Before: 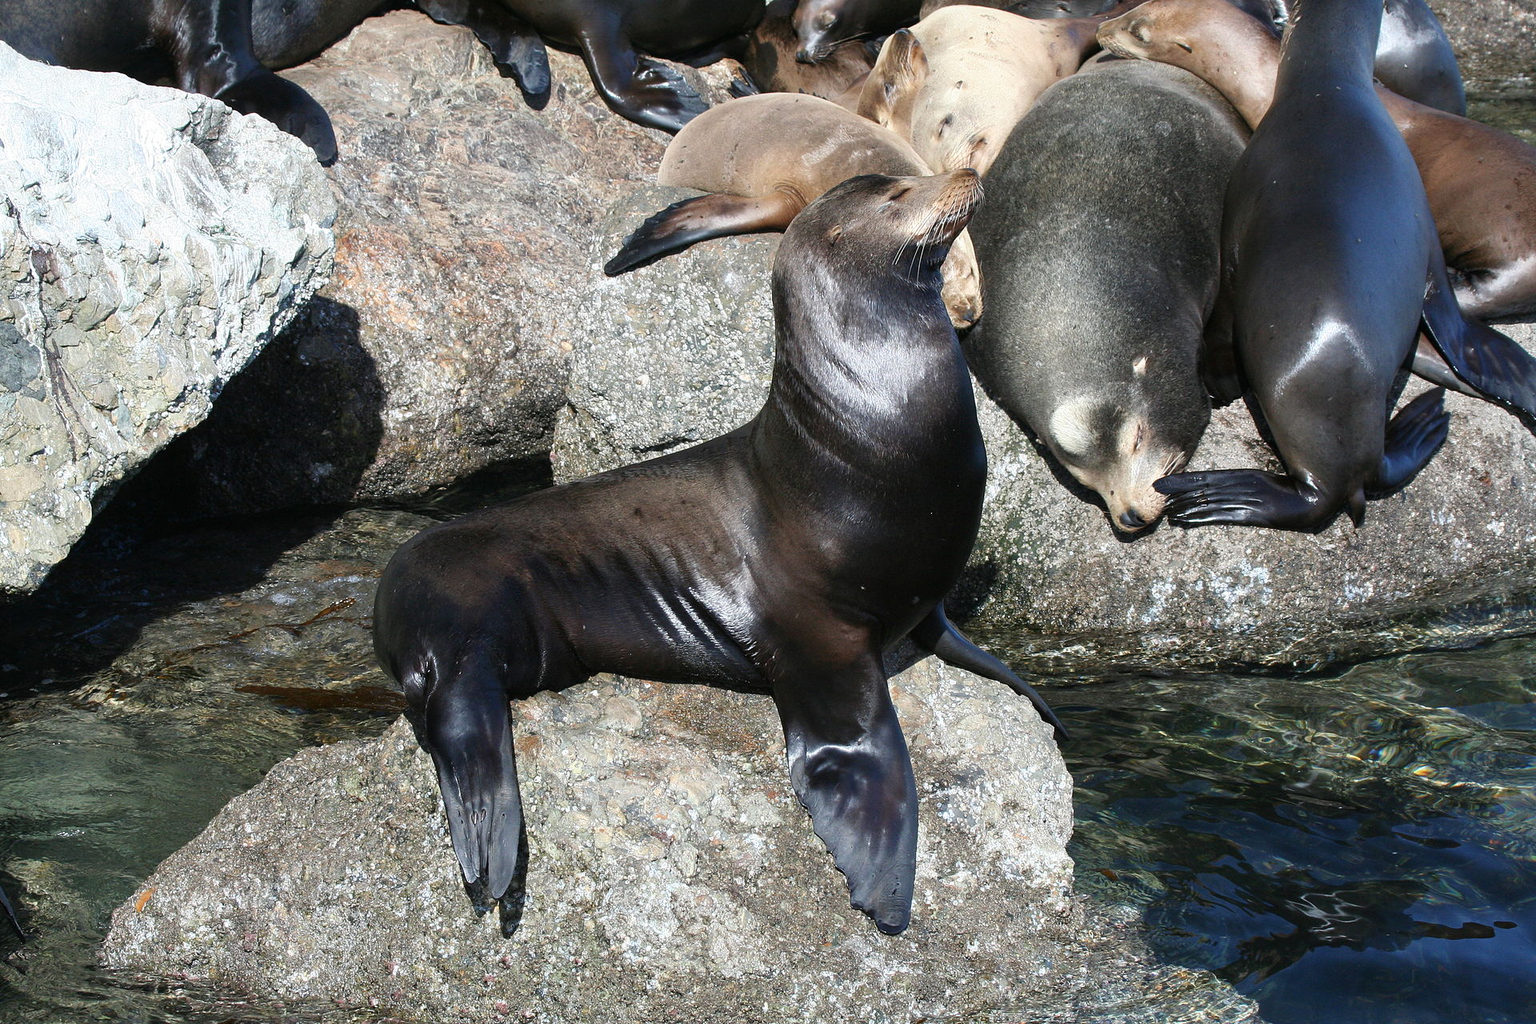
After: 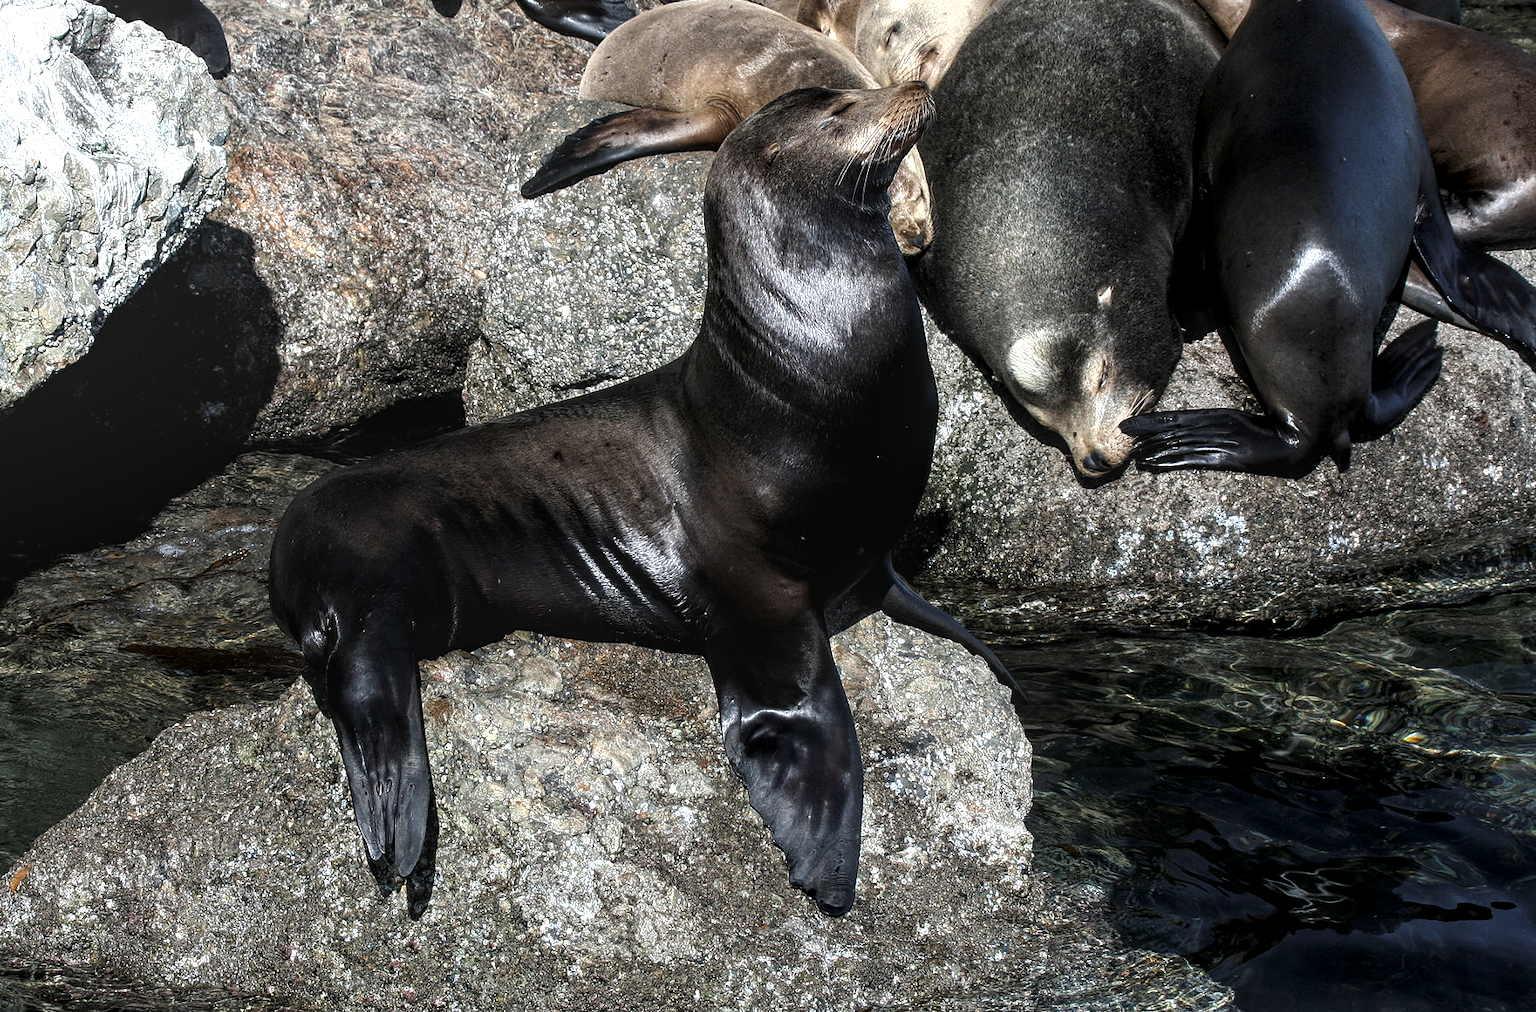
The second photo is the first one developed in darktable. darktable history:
exposure: black level correction 0.005, exposure 0.286 EV, compensate highlight preservation false
contrast brightness saturation: contrast -0.02, brightness -0.01, saturation 0.03
local contrast: highlights 74%, shadows 55%, detail 176%, midtone range 0.207
levels: levels [0, 0.618, 1]
crop and rotate: left 8.262%, top 9.226%
